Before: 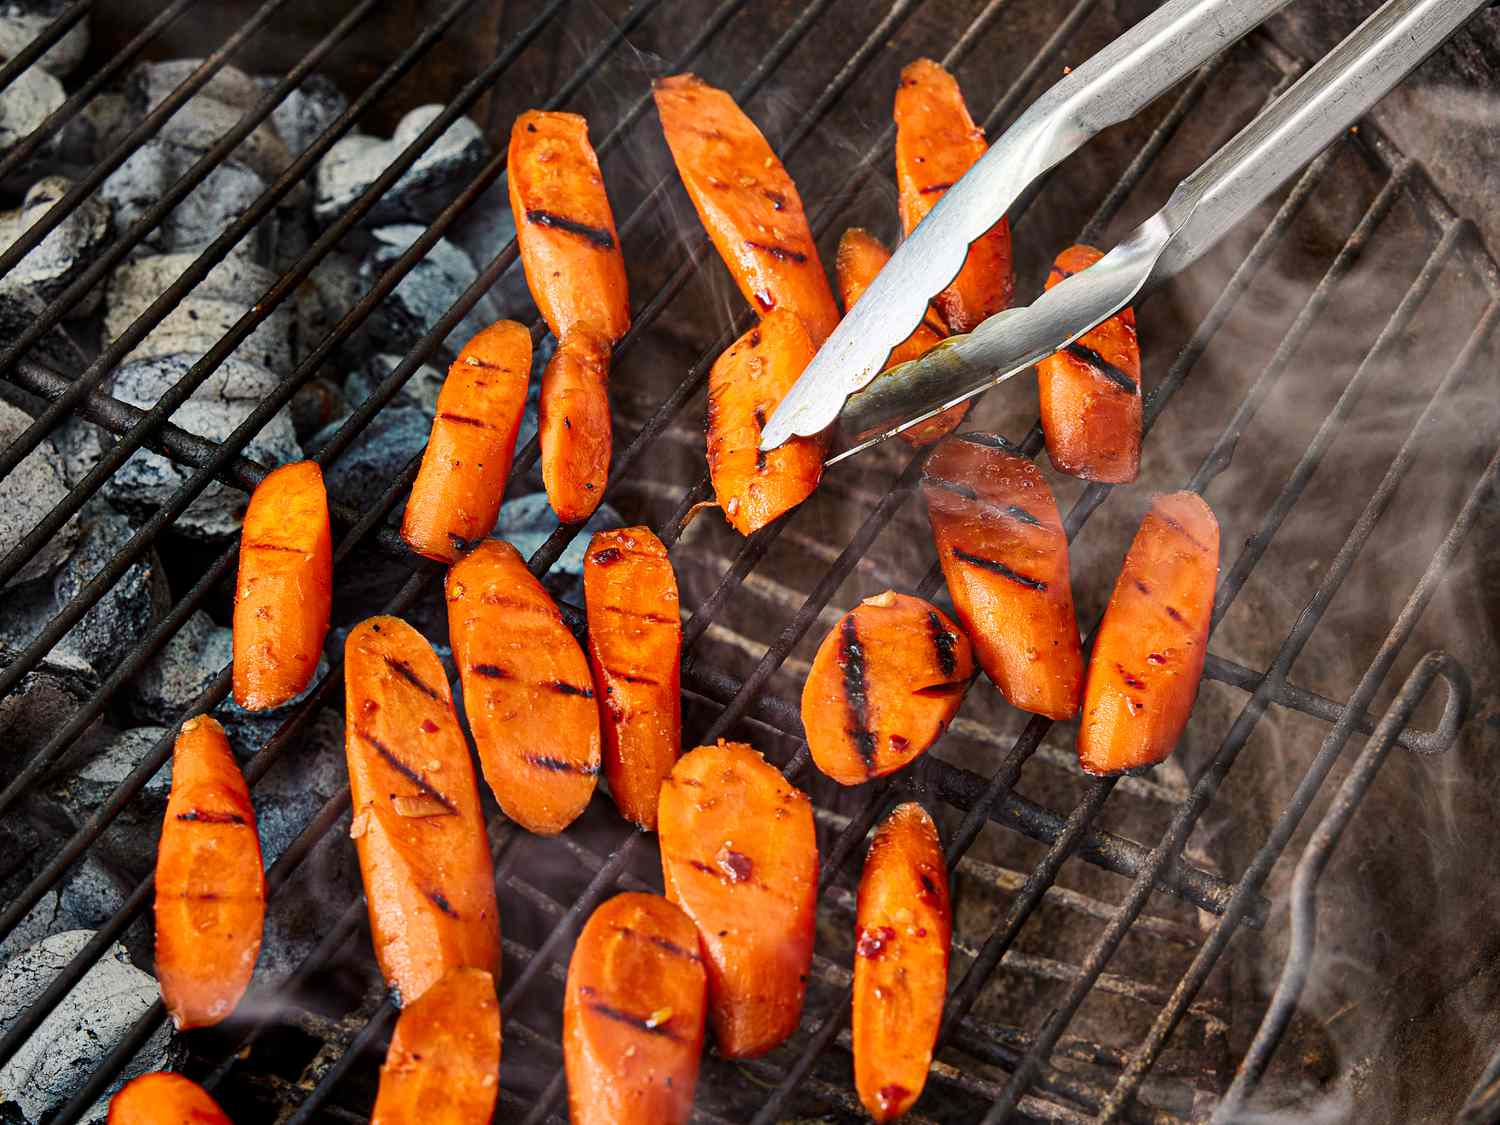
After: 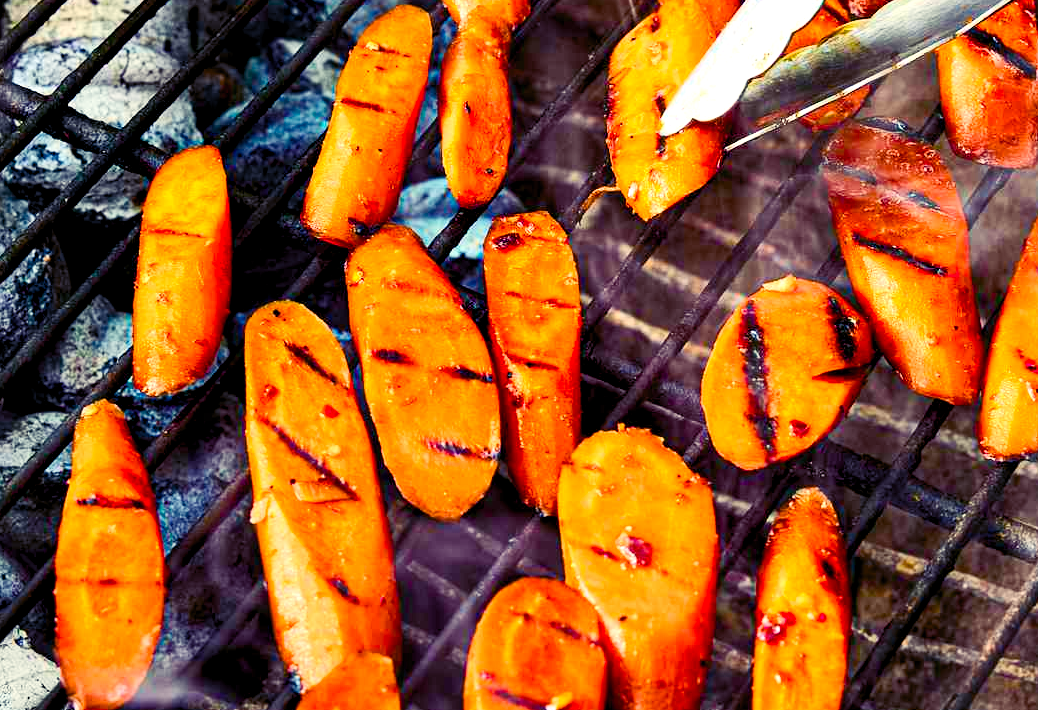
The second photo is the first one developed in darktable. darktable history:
color balance rgb: shadows lift › luminance -21.84%, shadows lift › chroma 8.905%, shadows lift › hue 285.94°, power › luminance -8.016%, power › chroma 1.108%, power › hue 216.61°, highlights gain › luminance 6.131%, highlights gain › chroma 2.566%, highlights gain › hue 87.57°, global offset › luminance -0.482%, perceptual saturation grading › global saturation 20%, perceptual saturation grading › highlights -25.171%, perceptual saturation grading › shadows 49.926%, global vibrance 9.322%
exposure: black level correction 0.001, exposure 0.498 EV, compensate highlight preservation false
crop: left 6.713%, top 28.024%, right 24.043%, bottom 8.862%
contrast brightness saturation: contrast 0.202, brightness 0.163, saturation 0.222
